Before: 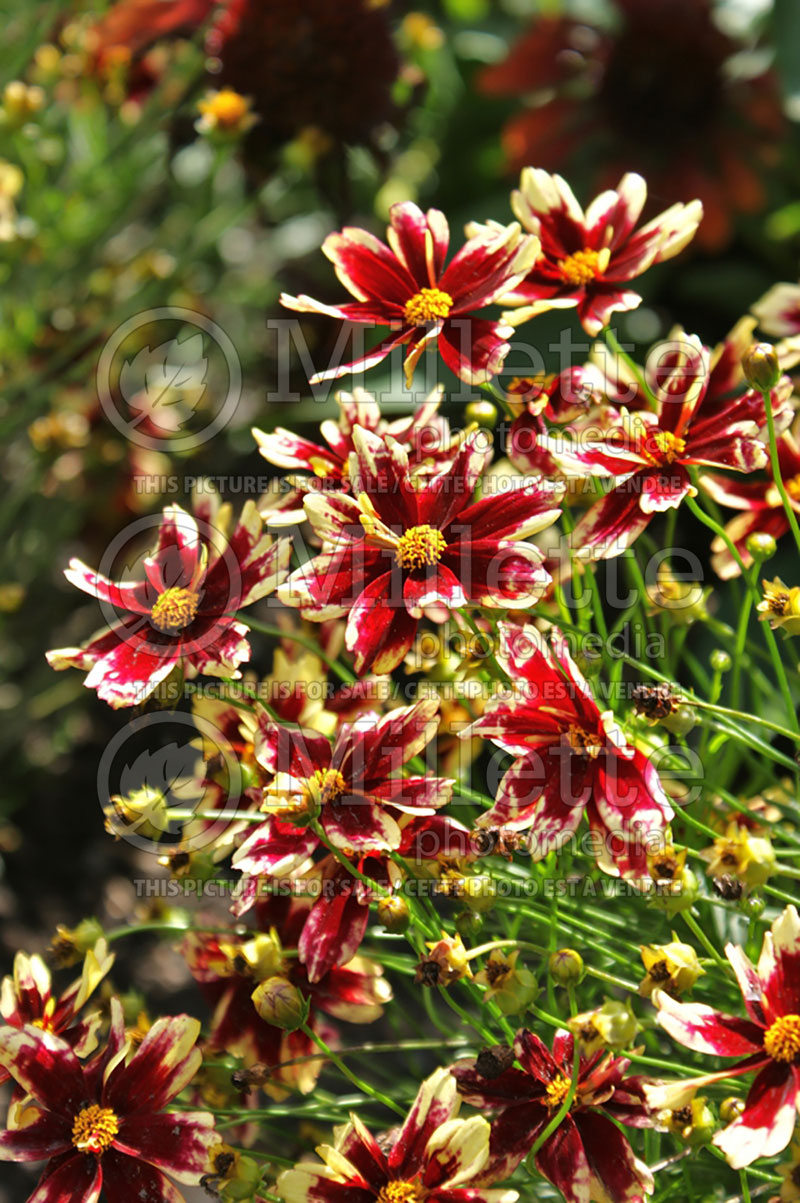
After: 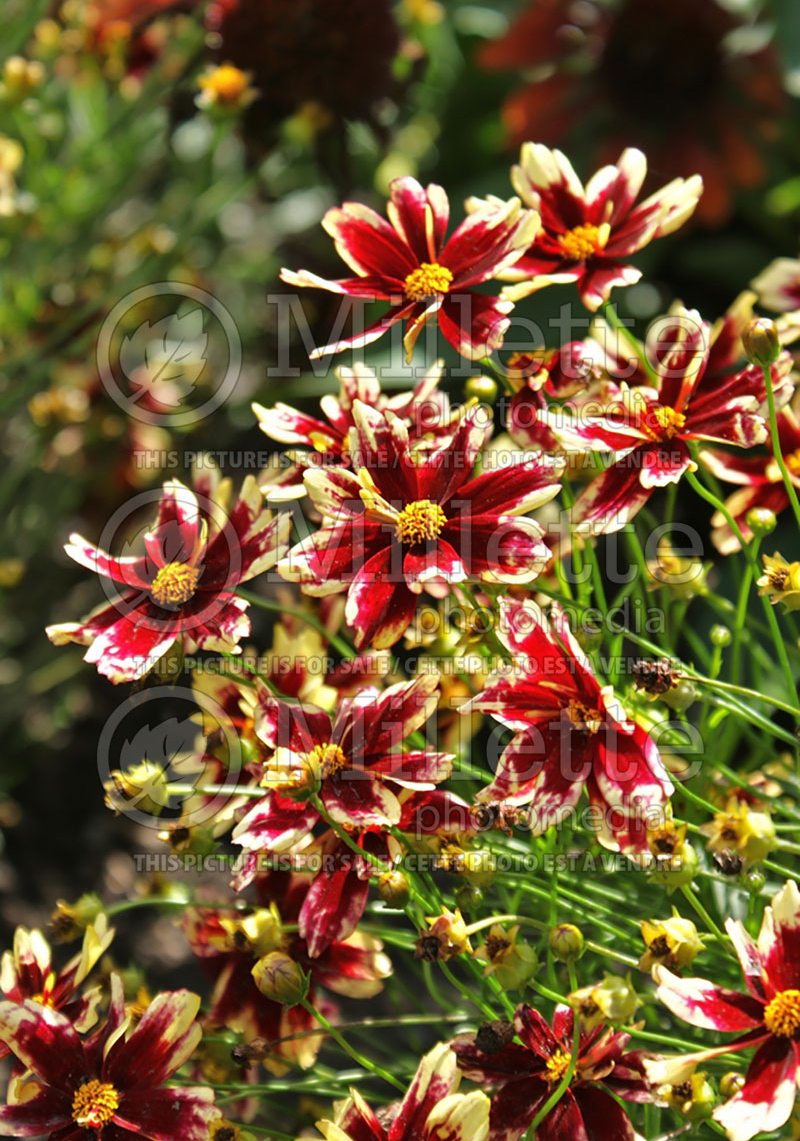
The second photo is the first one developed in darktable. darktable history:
crop and rotate: top 2.084%, bottom 3.041%
